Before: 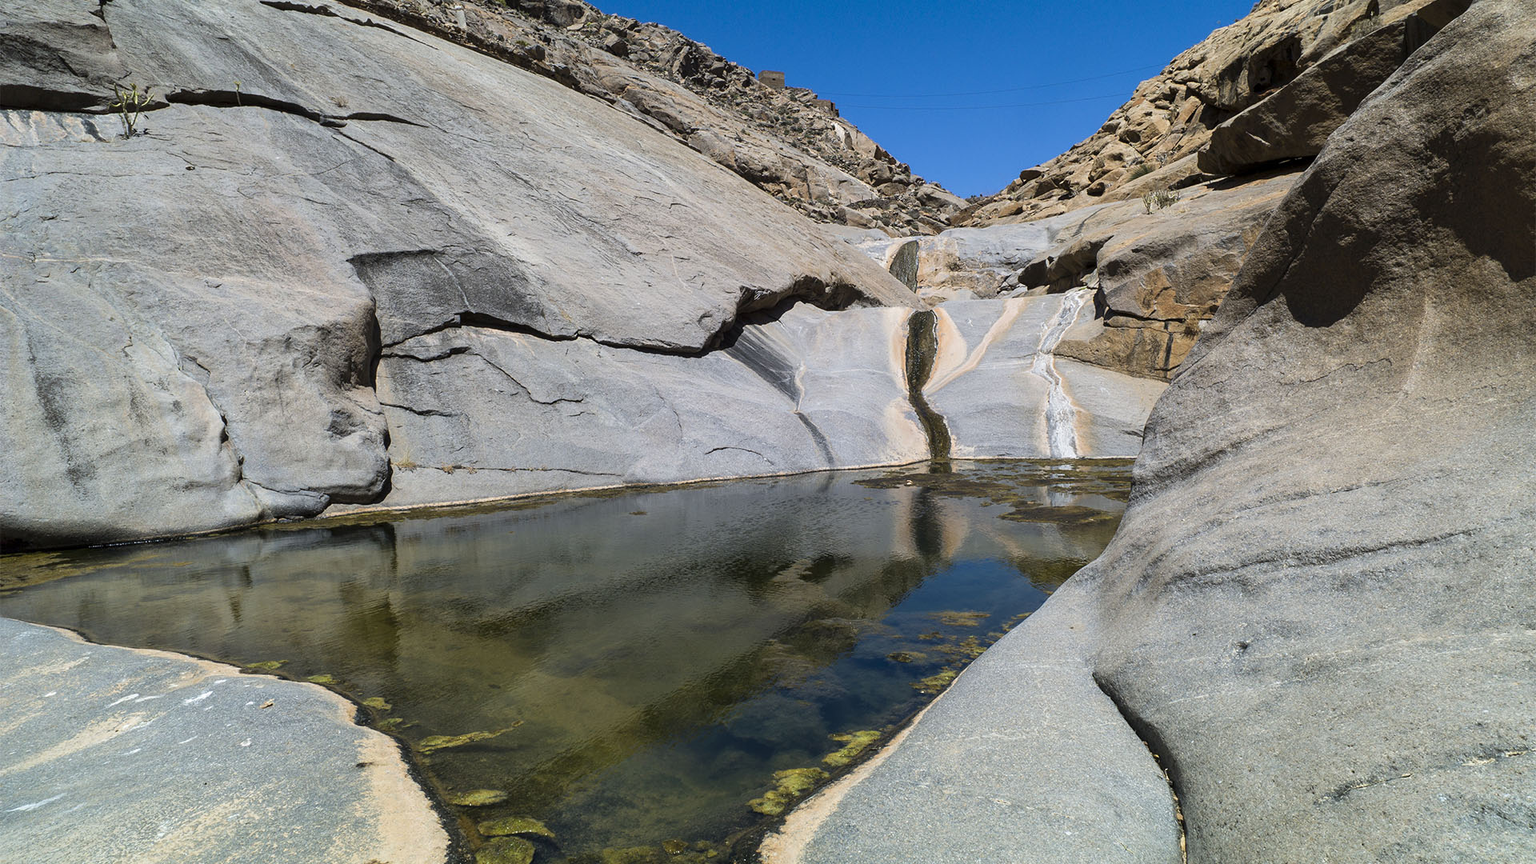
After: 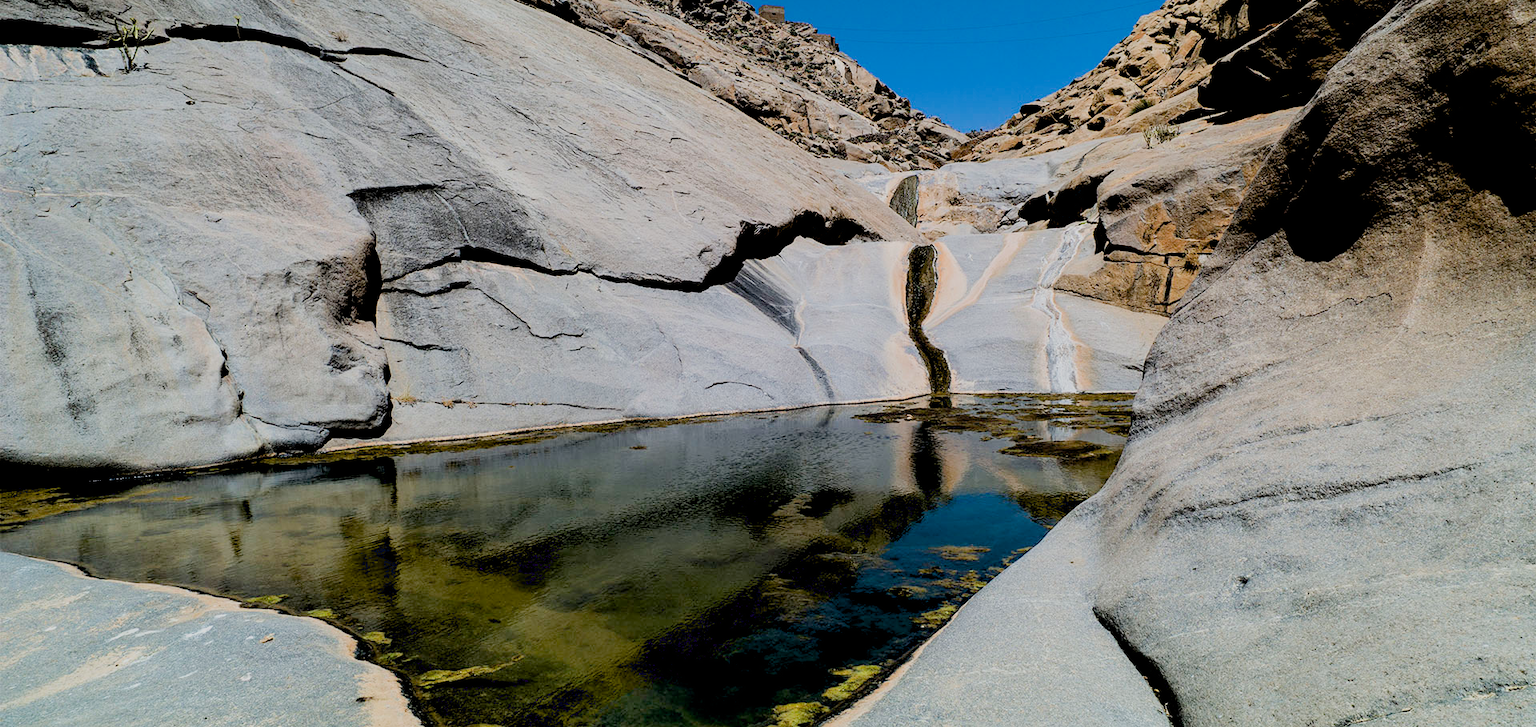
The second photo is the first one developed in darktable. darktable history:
exposure: black level correction 0.031, exposure 0.304 EV, compensate highlight preservation false
crop: top 7.625%, bottom 8.027%
filmic rgb: black relative exposure -7.15 EV, white relative exposure 5.36 EV, hardness 3.02
